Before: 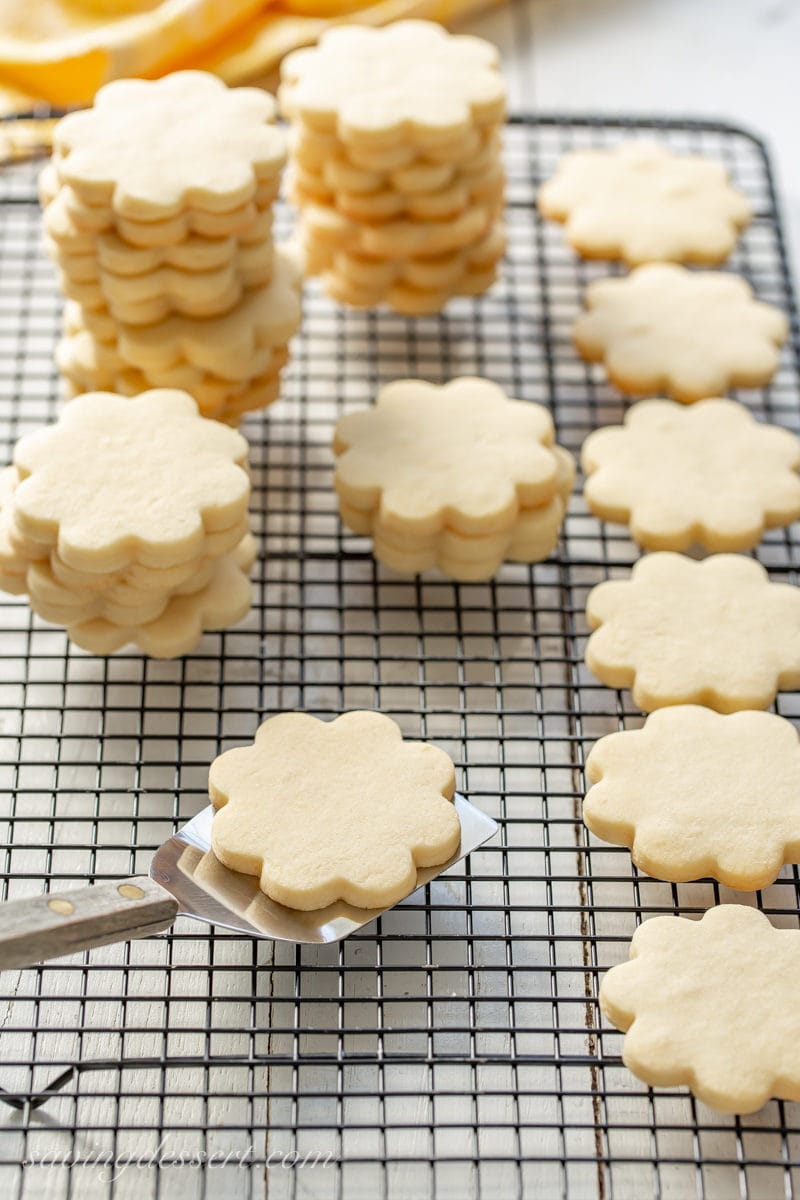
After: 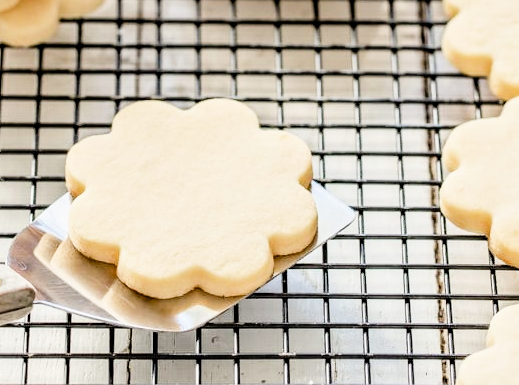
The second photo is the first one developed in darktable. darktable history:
filmic rgb: black relative exposure -7.65 EV, white relative exposure 4.56 EV, hardness 3.61, contrast 1.061
contrast equalizer: octaves 7, y [[0.511, 0.558, 0.631, 0.632, 0.559, 0.512], [0.5 ×6], [0.507, 0.559, 0.627, 0.644, 0.647, 0.647], [0 ×6], [0 ×6]]
exposure: black level correction 0, exposure 1.369 EV, compensate highlight preservation false
crop: left 17.983%, top 51.045%, right 17.139%, bottom 16.821%
